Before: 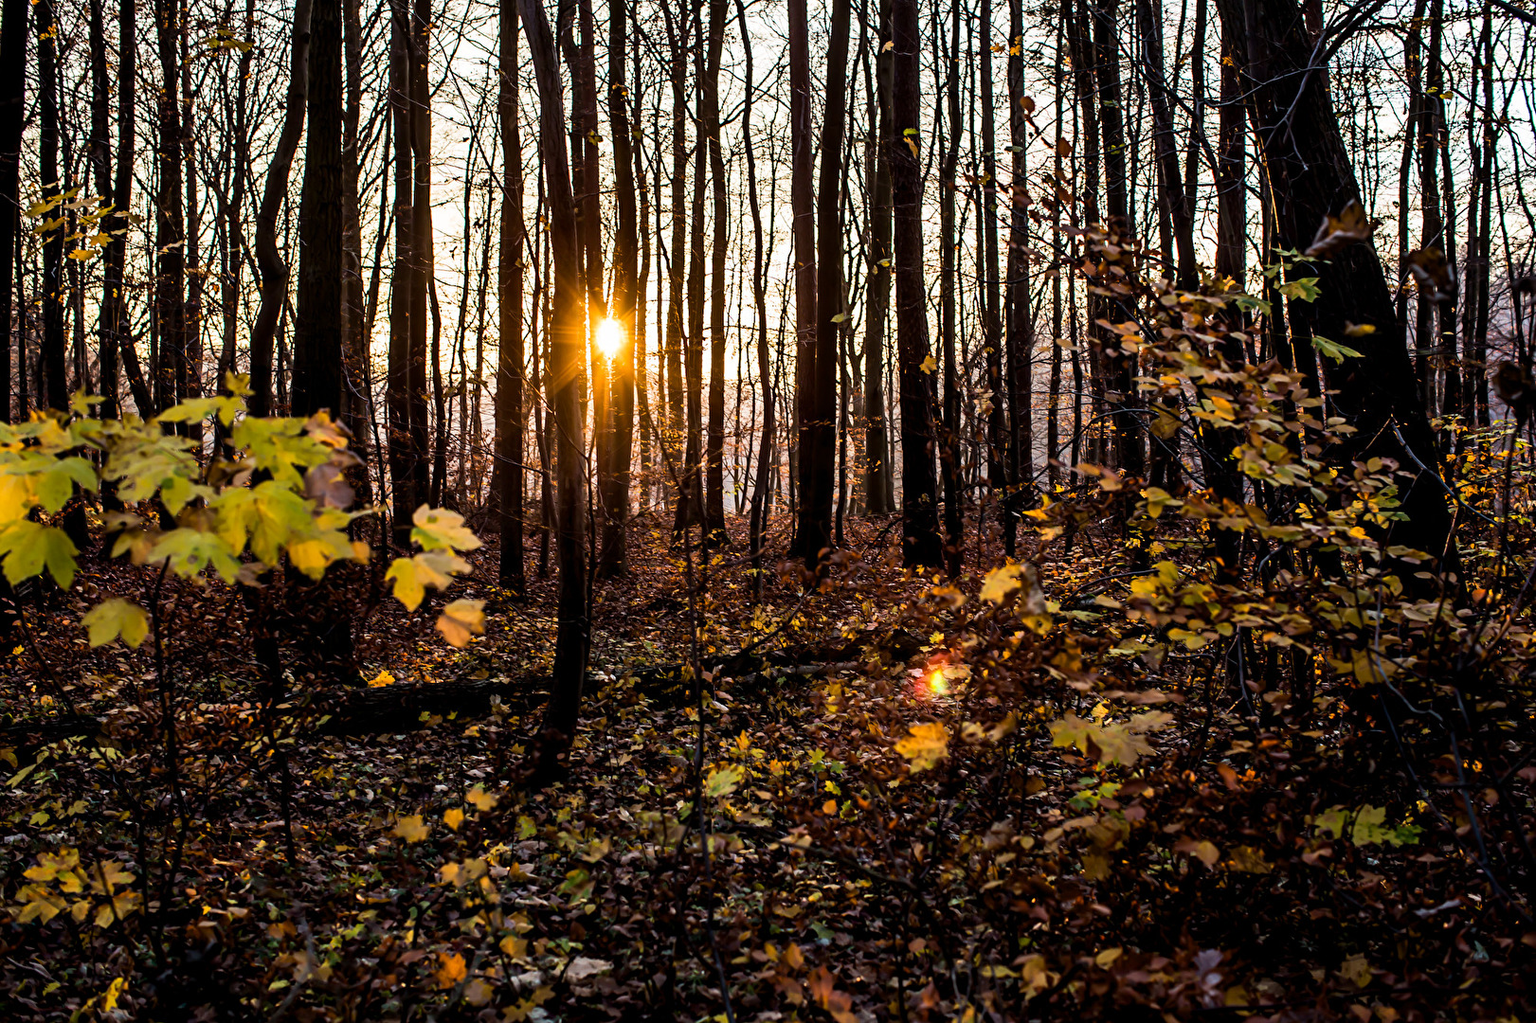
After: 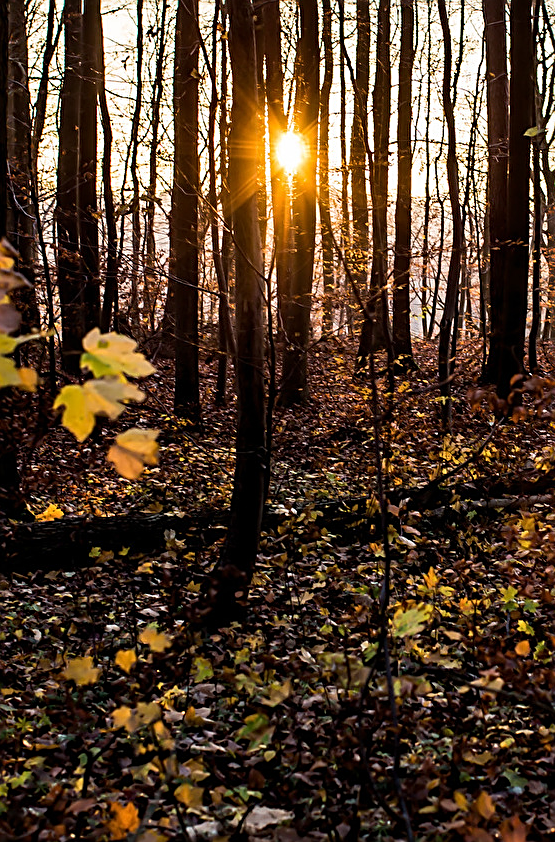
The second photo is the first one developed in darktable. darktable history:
crop and rotate: left 21.788%, top 19.027%, right 43.971%, bottom 2.985%
sharpen: amount 0.494
